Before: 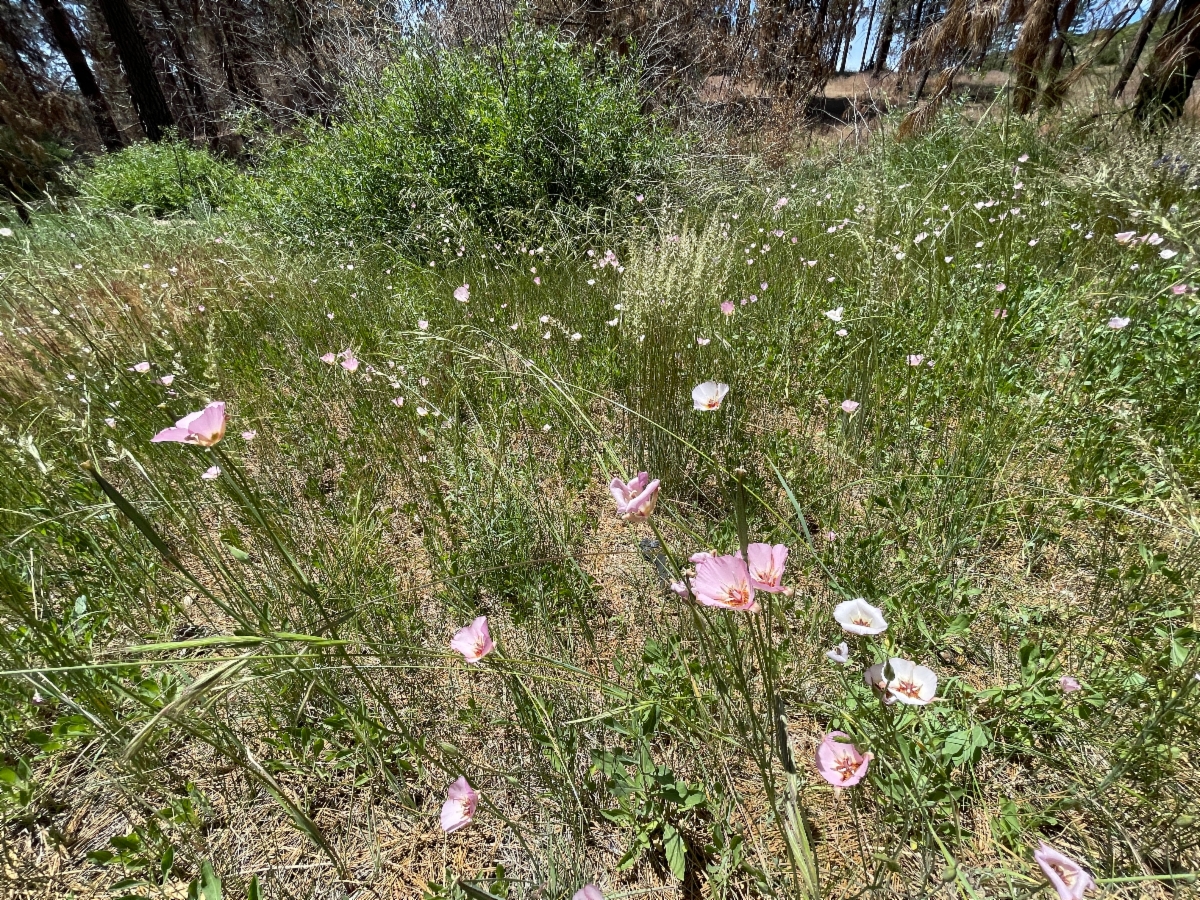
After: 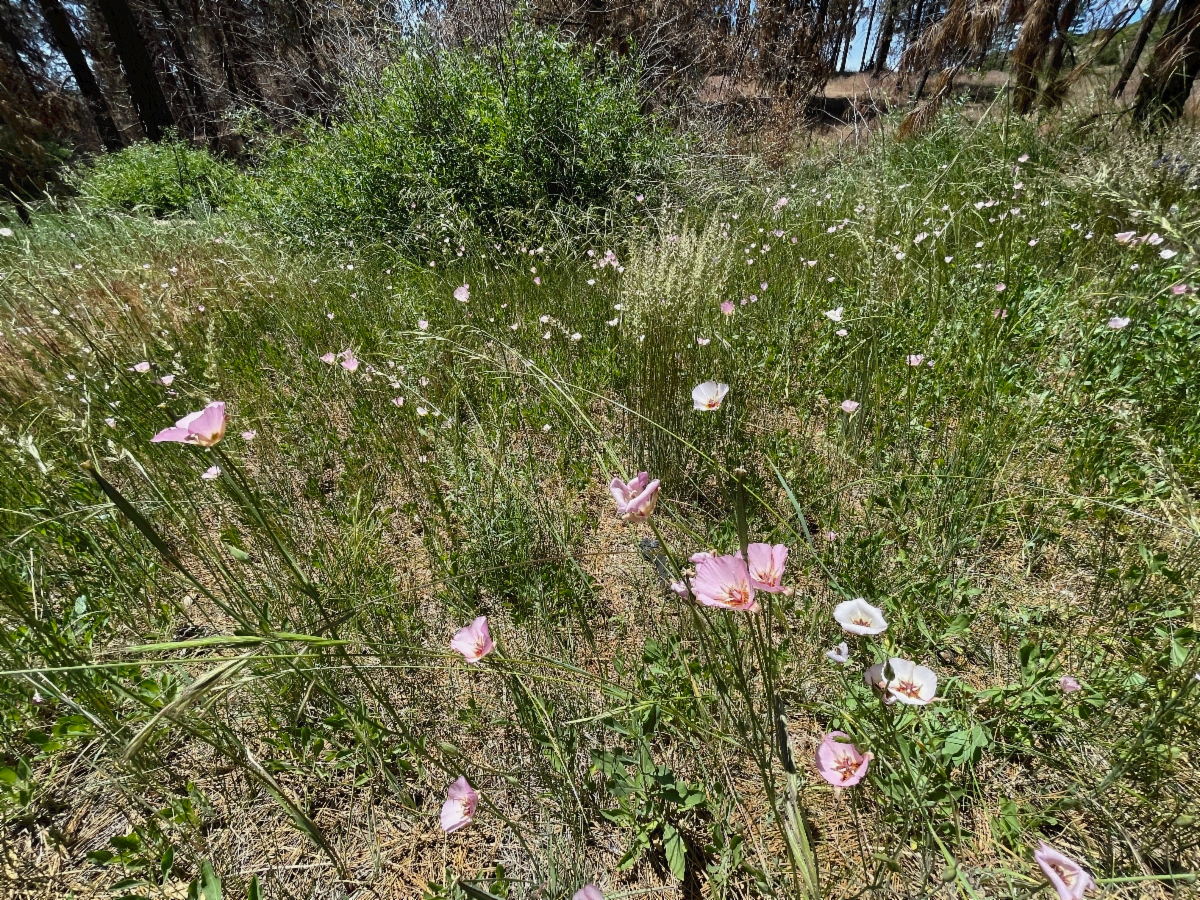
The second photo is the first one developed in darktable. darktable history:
tone curve: curves: ch0 [(0, 0) (0.003, 0.026) (0.011, 0.024) (0.025, 0.022) (0.044, 0.031) (0.069, 0.067) (0.1, 0.094) (0.136, 0.102) (0.177, 0.14) (0.224, 0.189) (0.277, 0.238) (0.335, 0.325) (0.399, 0.379) (0.468, 0.453) (0.543, 0.528) (0.623, 0.609) (0.709, 0.695) (0.801, 0.793) (0.898, 0.898) (1, 1)], preserve colors none
exposure: exposure -0.151 EV, compensate highlight preservation false
